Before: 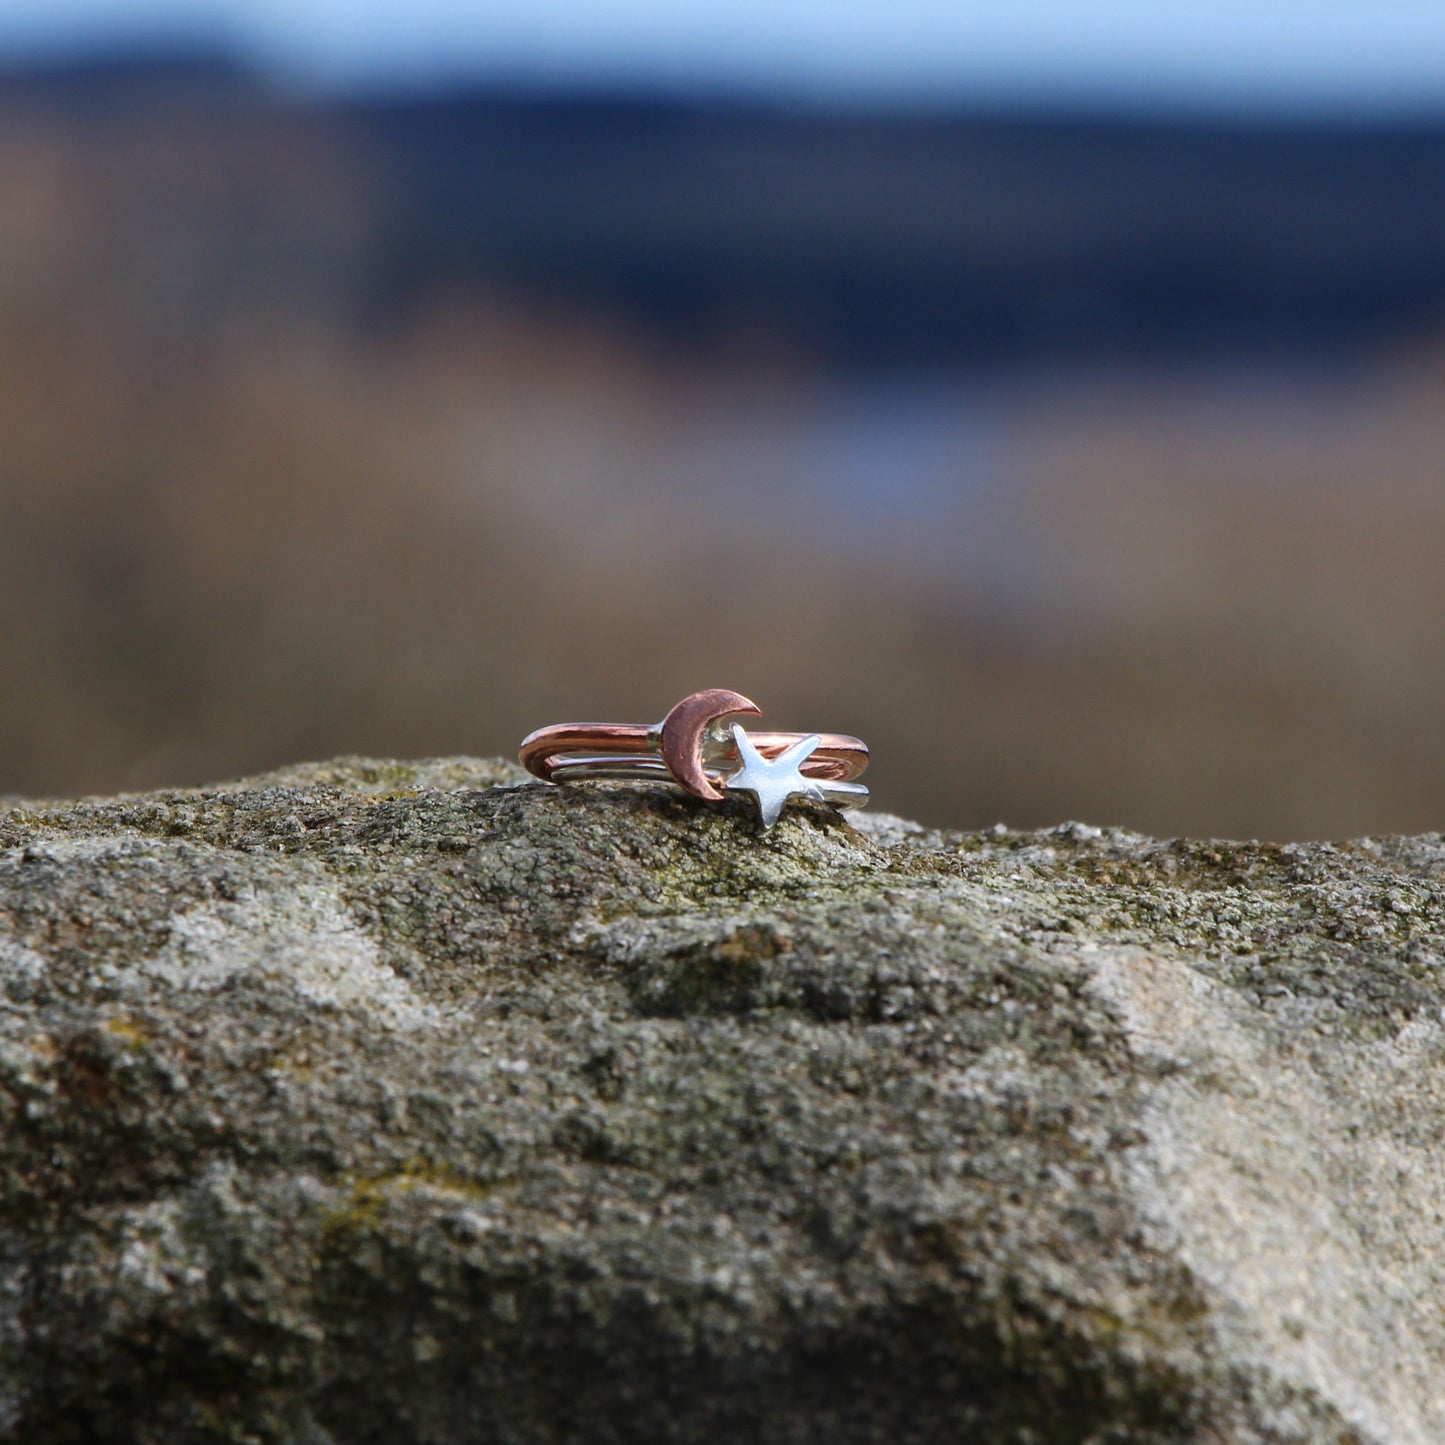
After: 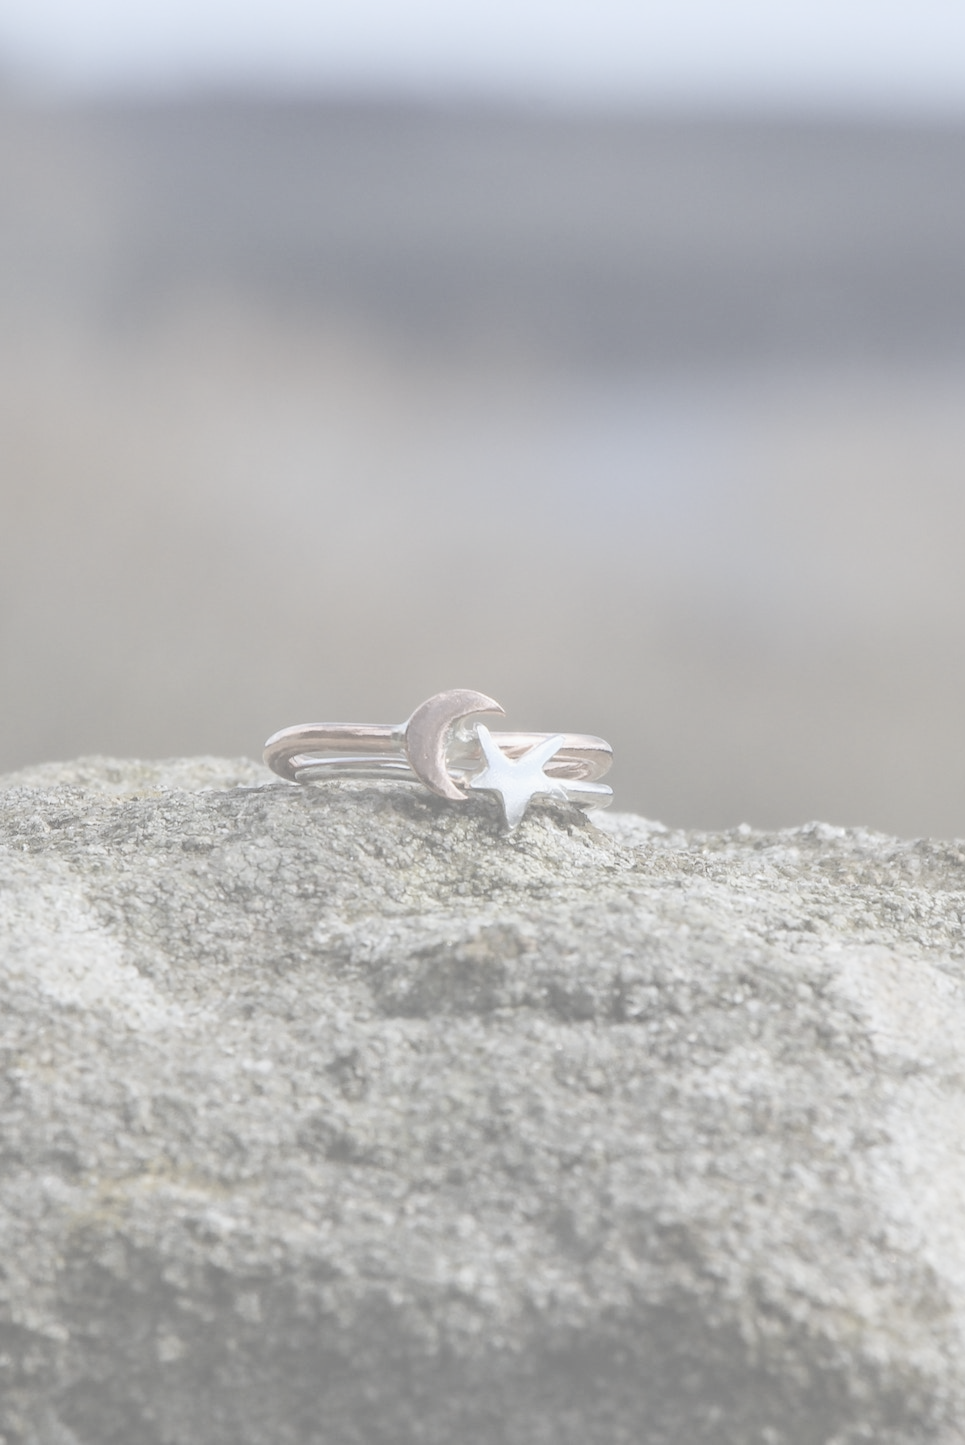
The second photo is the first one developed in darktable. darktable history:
tone equalizer: on, module defaults
contrast brightness saturation: contrast -0.32, brightness 0.75, saturation -0.78
levels: levels [0, 0.476, 0.951]
crop and rotate: left 17.732%, right 15.423%
white balance: red 0.982, blue 1.018
color contrast: green-magenta contrast 0.8, blue-yellow contrast 1.1, unbound 0
